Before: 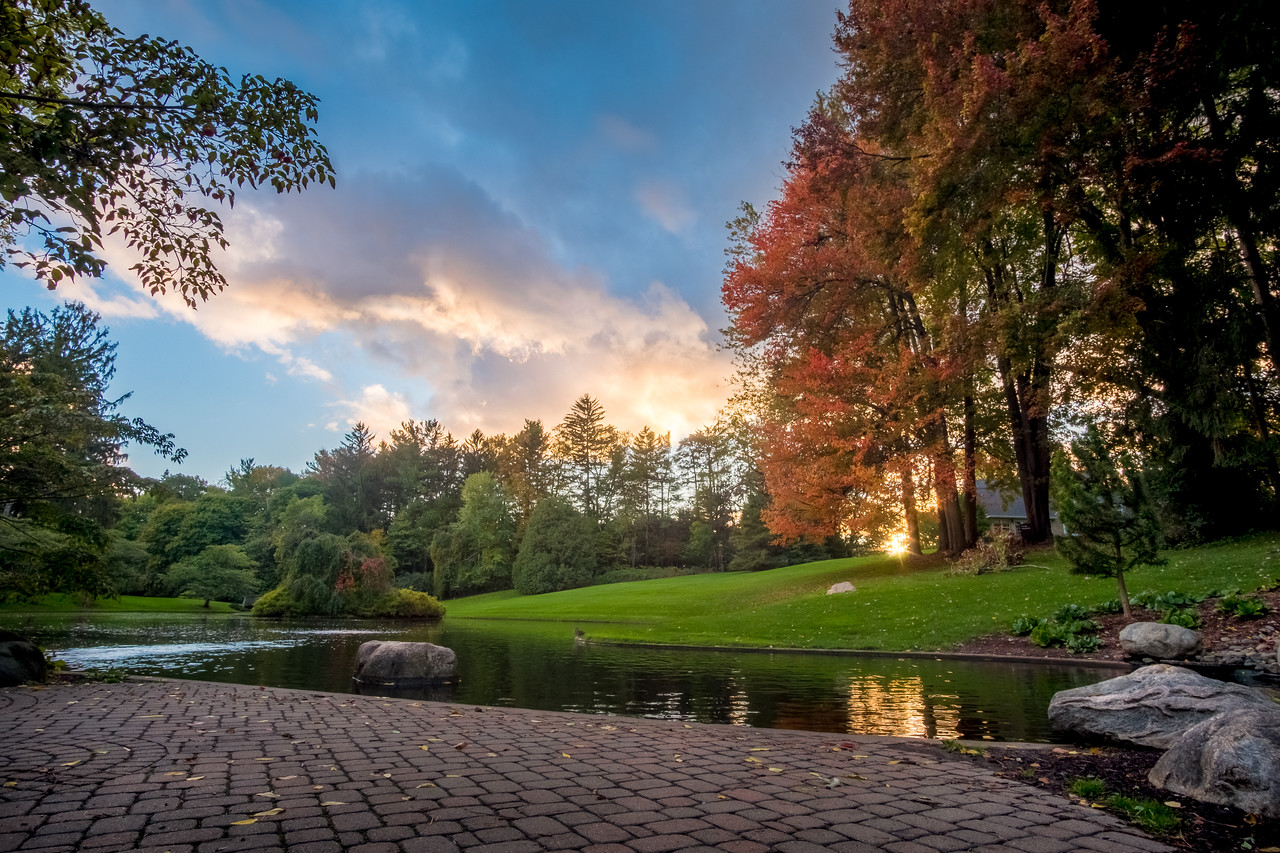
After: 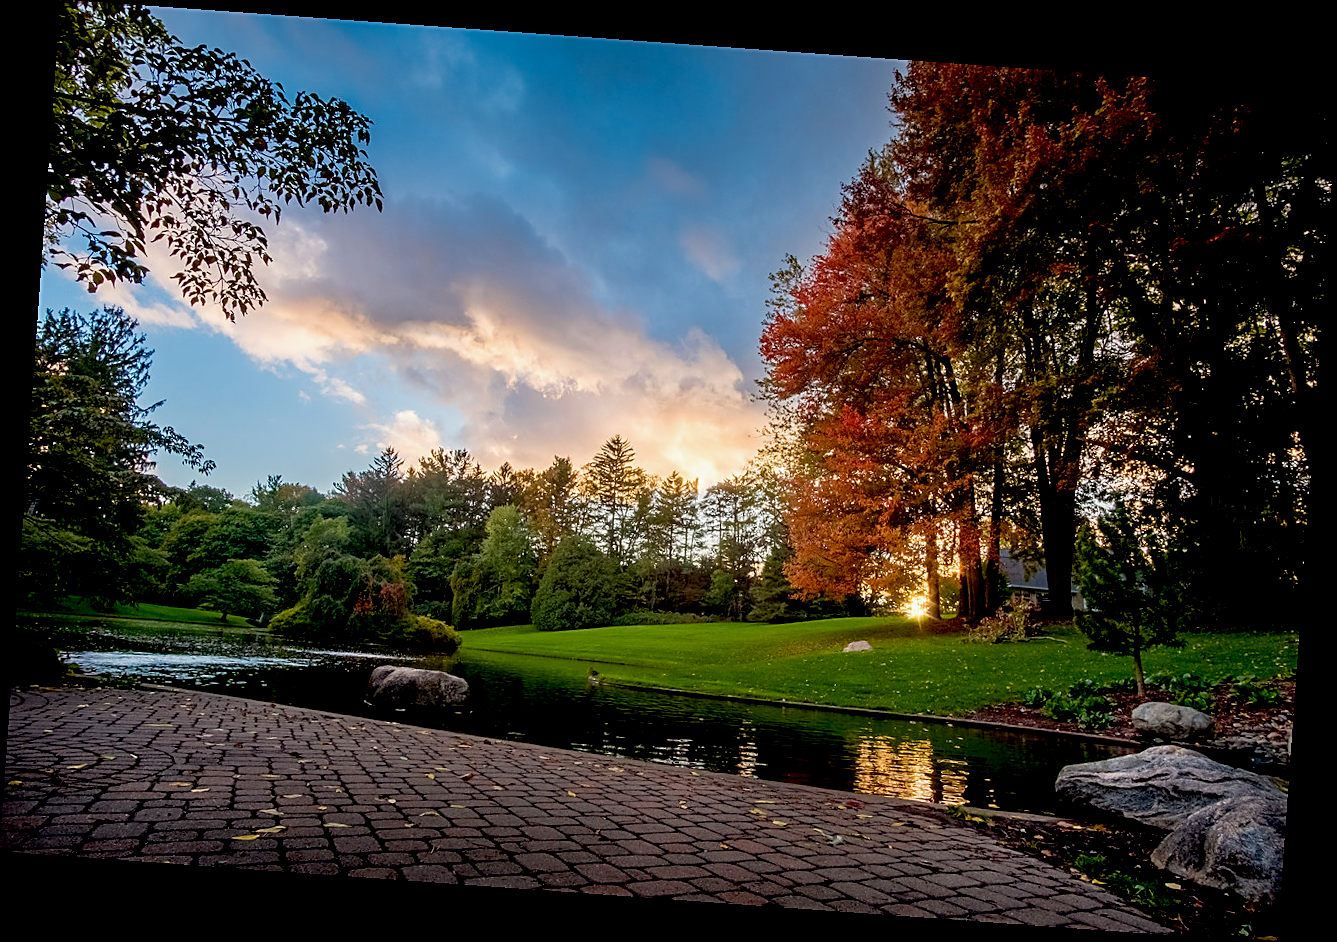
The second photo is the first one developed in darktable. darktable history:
exposure: black level correction 0.029, exposure -0.073 EV, compensate highlight preservation false
sharpen: on, module defaults
rotate and perspective: rotation 4.1°, automatic cropping off
